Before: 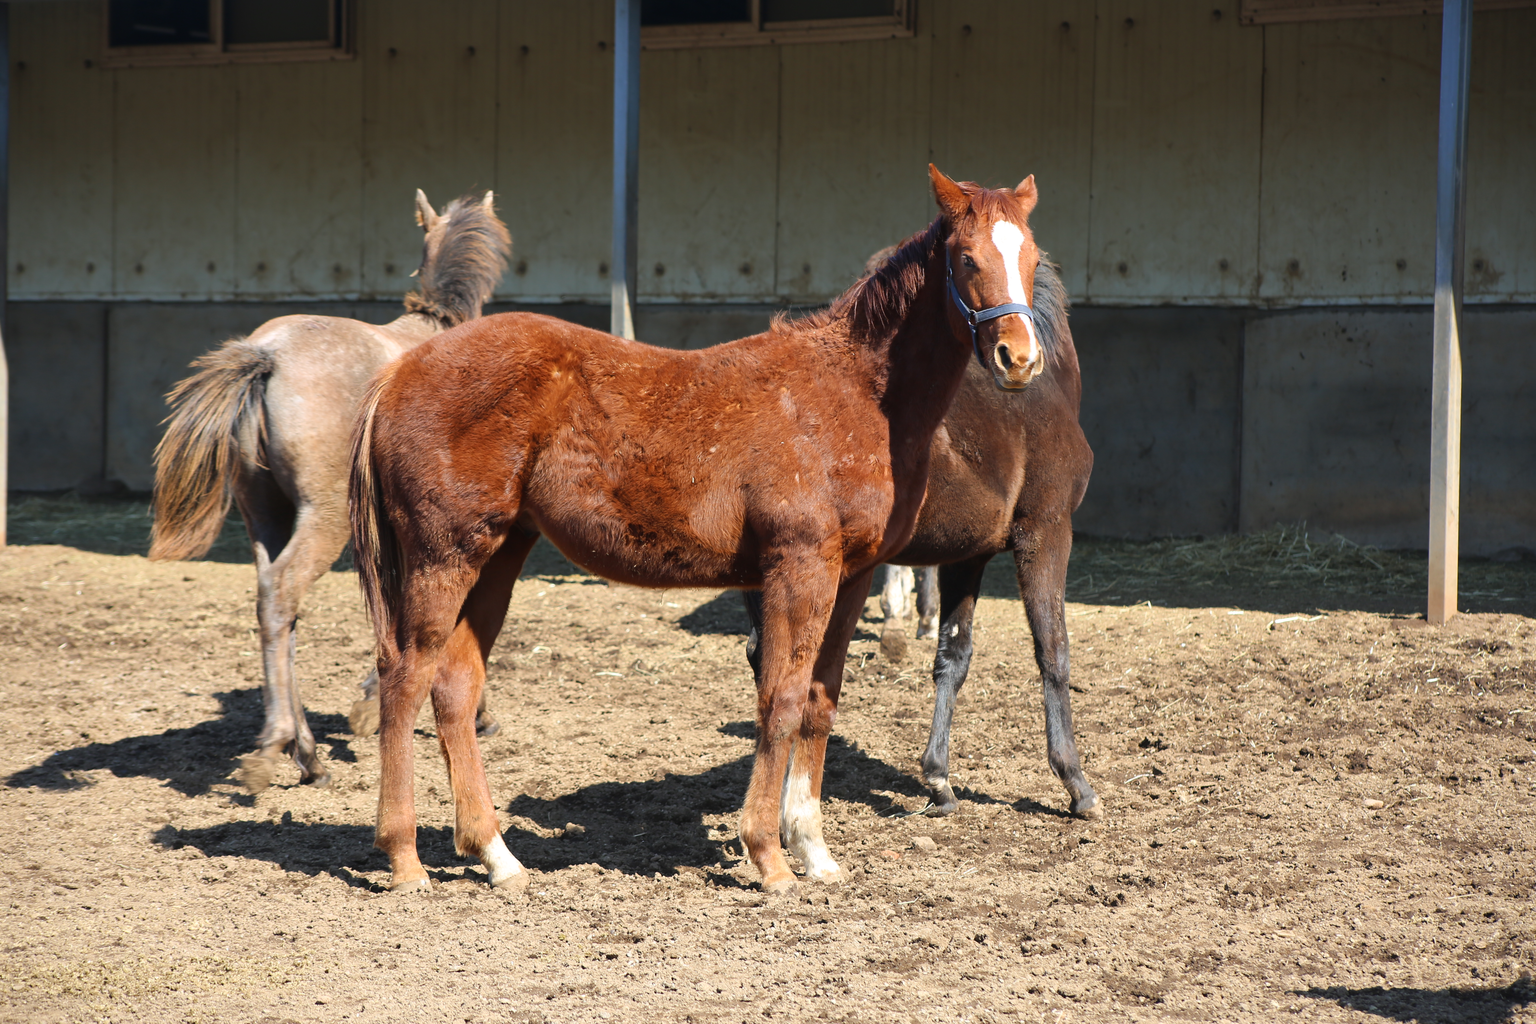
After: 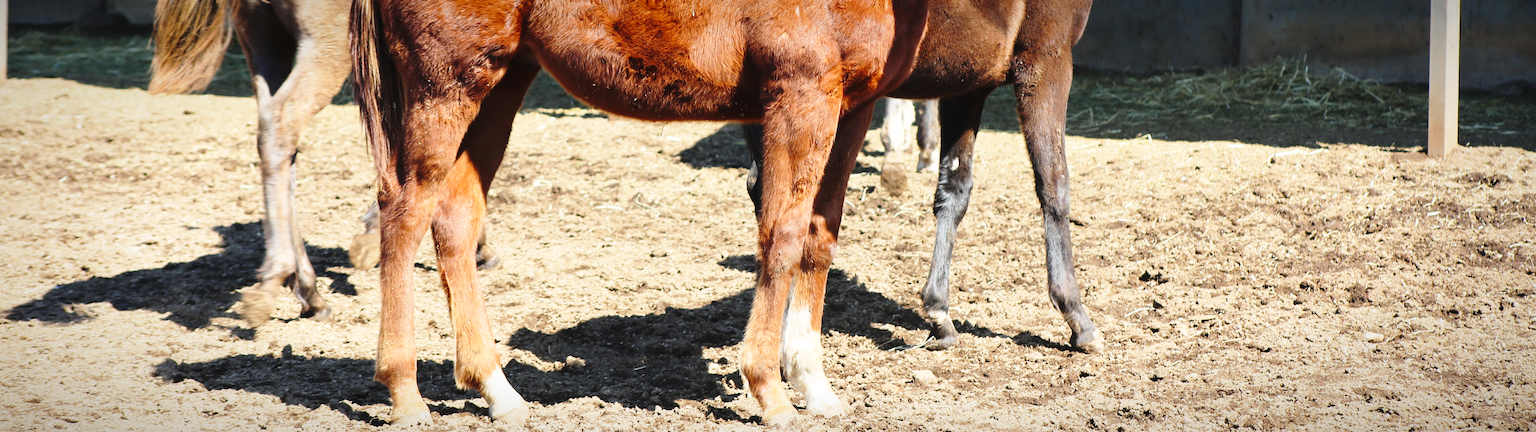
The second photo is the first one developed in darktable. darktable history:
base curve: curves: ch0 [(0, 0) (0.028, 0.03) (0.121, 0.232) (0.46, 0.748) (0.859, 0.968) (1, 1)], preserve colors none
vignetting: fall-off radius 60.1%, saturation 0.041, automatic ratio true
exposure: compensate exposure bias true, compensate highlight preservation false
crop: top 45.62%, bottom 12.146%
